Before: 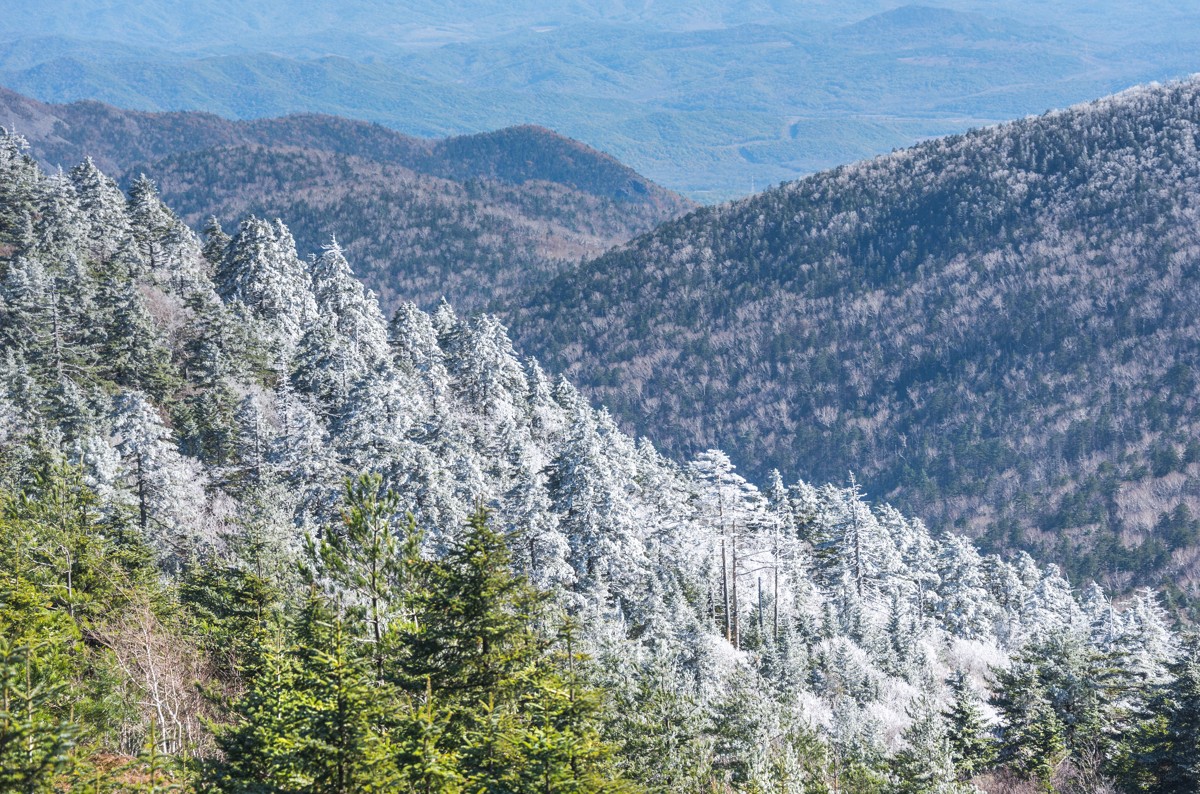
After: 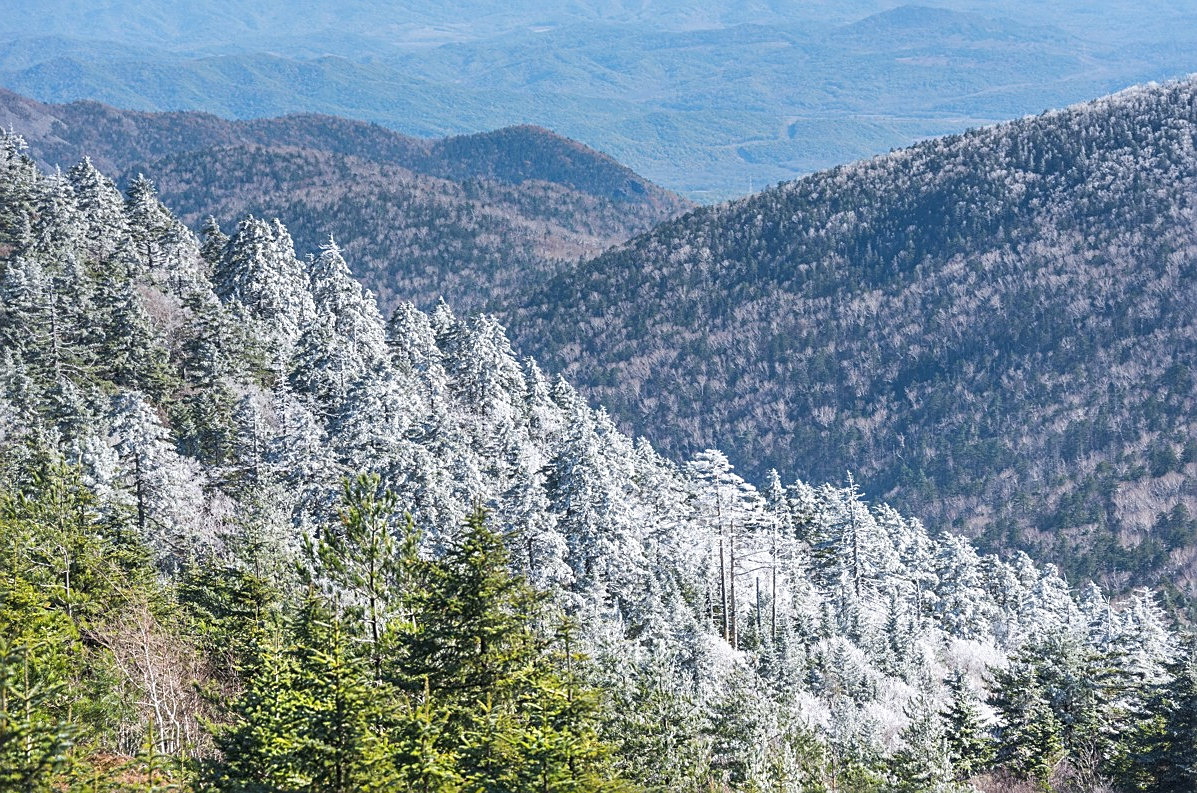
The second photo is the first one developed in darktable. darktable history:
sharpen: on, module defaults
crop and rotate: left 0.197%, bottom 0.011%
